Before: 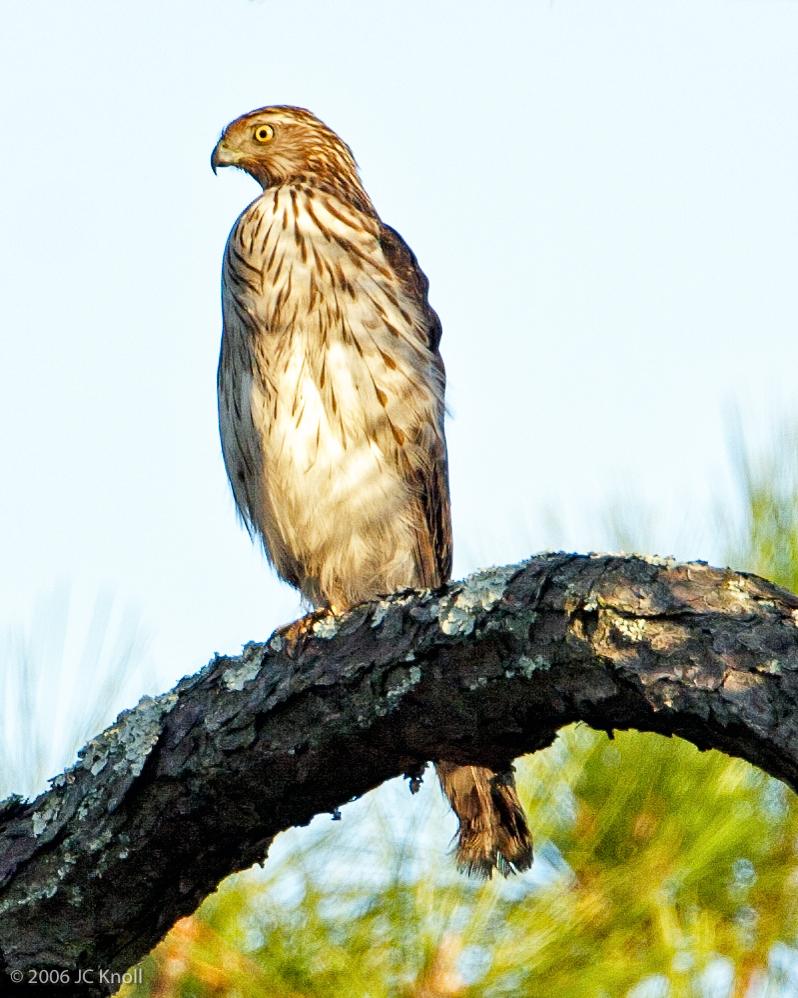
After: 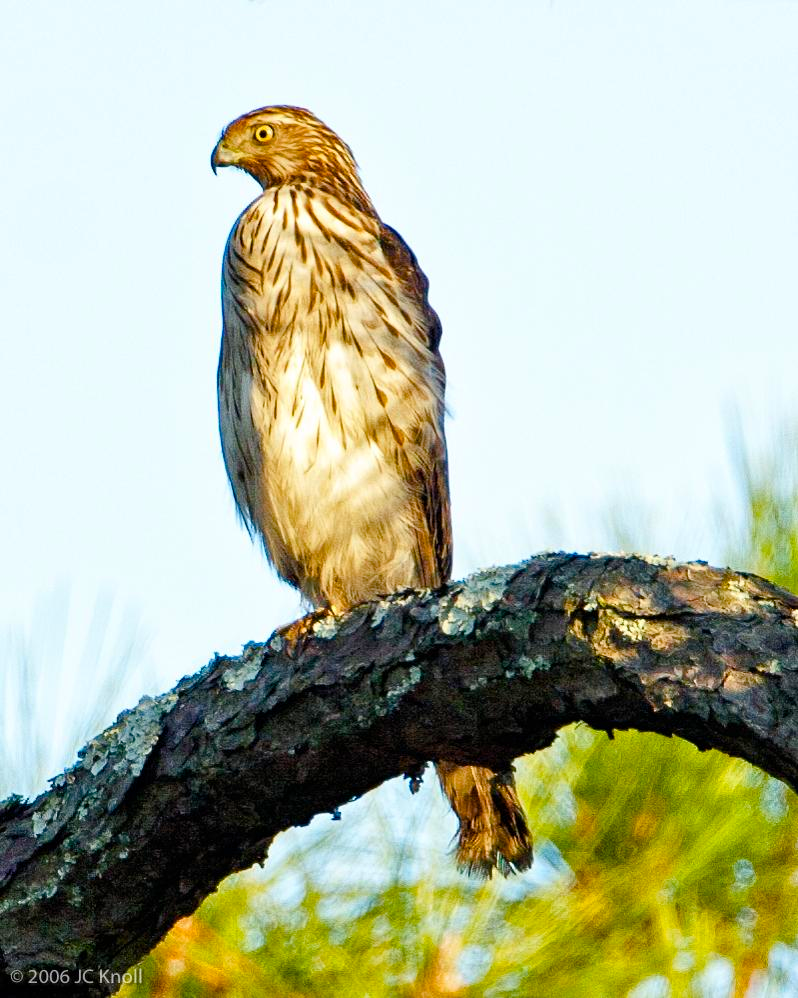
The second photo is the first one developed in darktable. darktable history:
color balance rgb: power › hue 329.77°, linear chroma grading › global chroma 15.596%, perceptual saturation grading › global saturation 20%, perceptual saturation grading › highlights -25.755%, perceptual saturation grading › shadows 24.584%, global vibrance 20%
